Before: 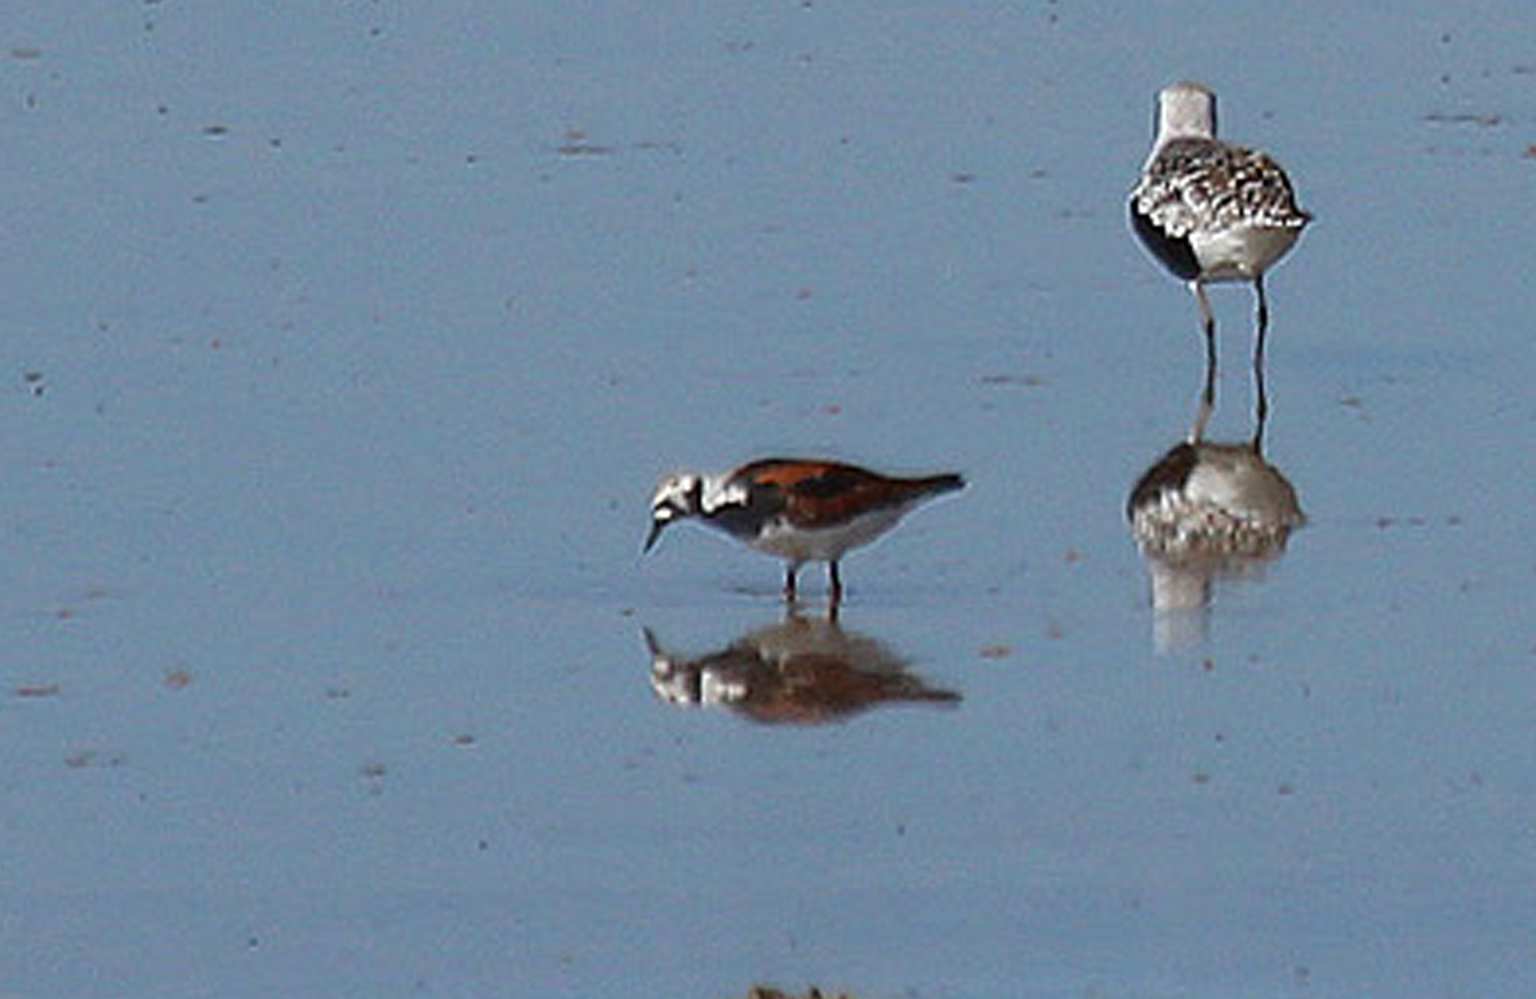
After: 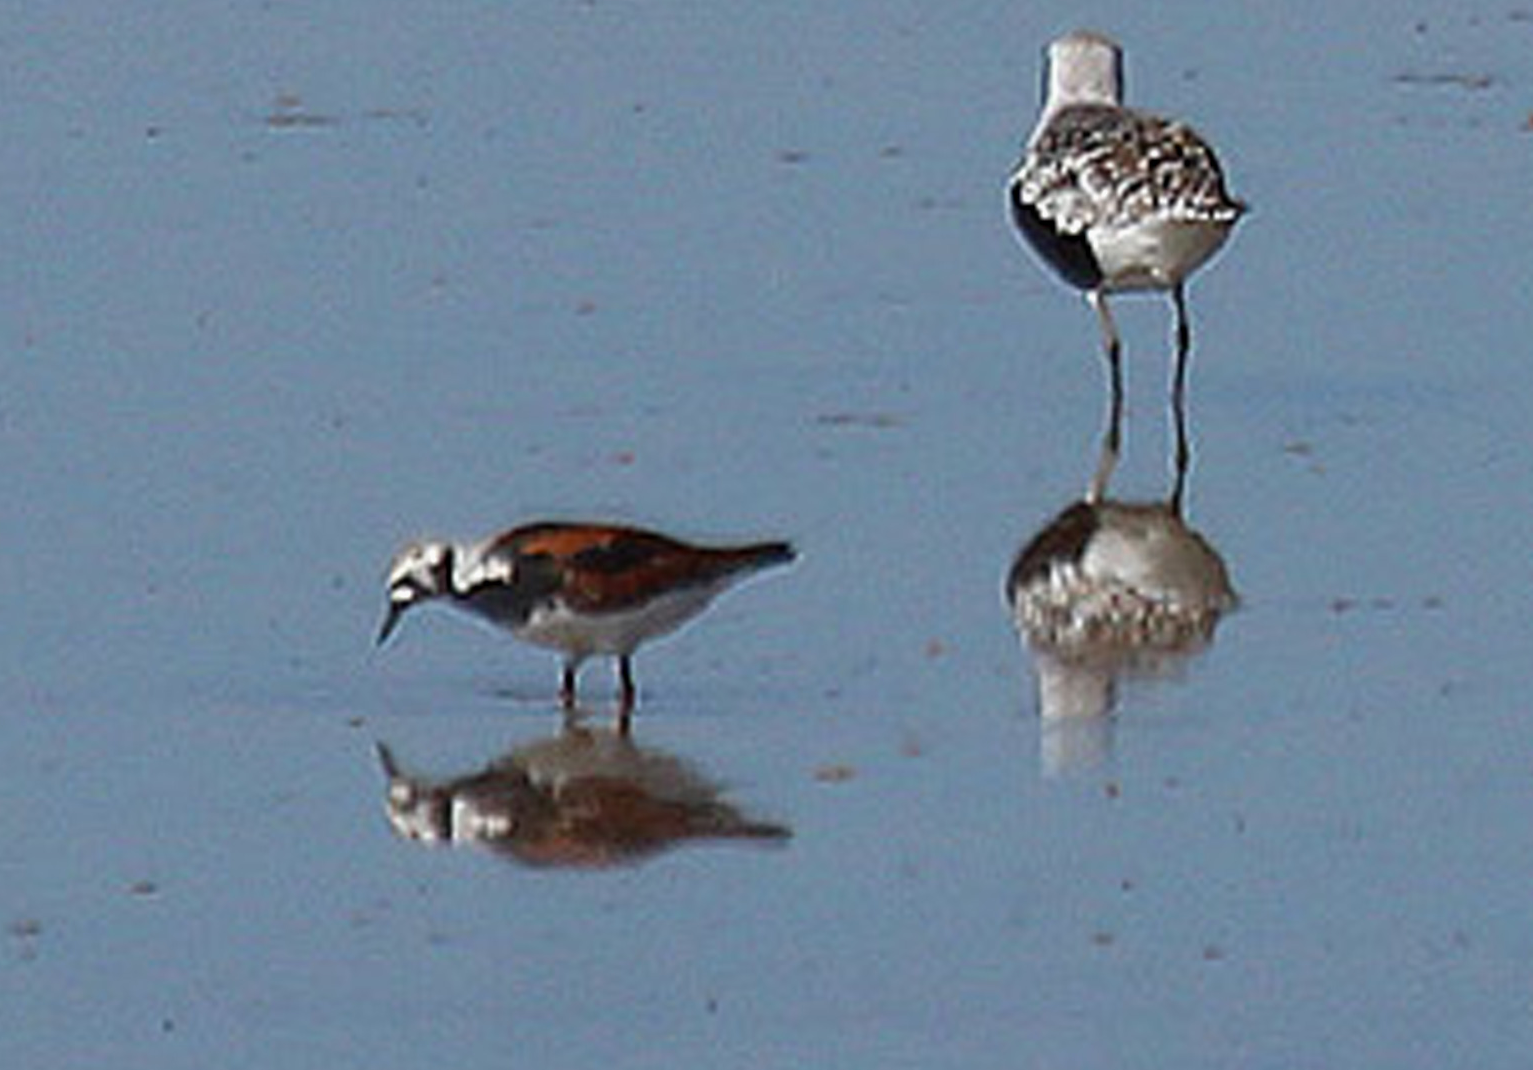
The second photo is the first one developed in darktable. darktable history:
crop: left 23.095%, top 5.827%, bottom 11.854%
exposure: exposure -0.064 EV, compensate highlight preservation false
